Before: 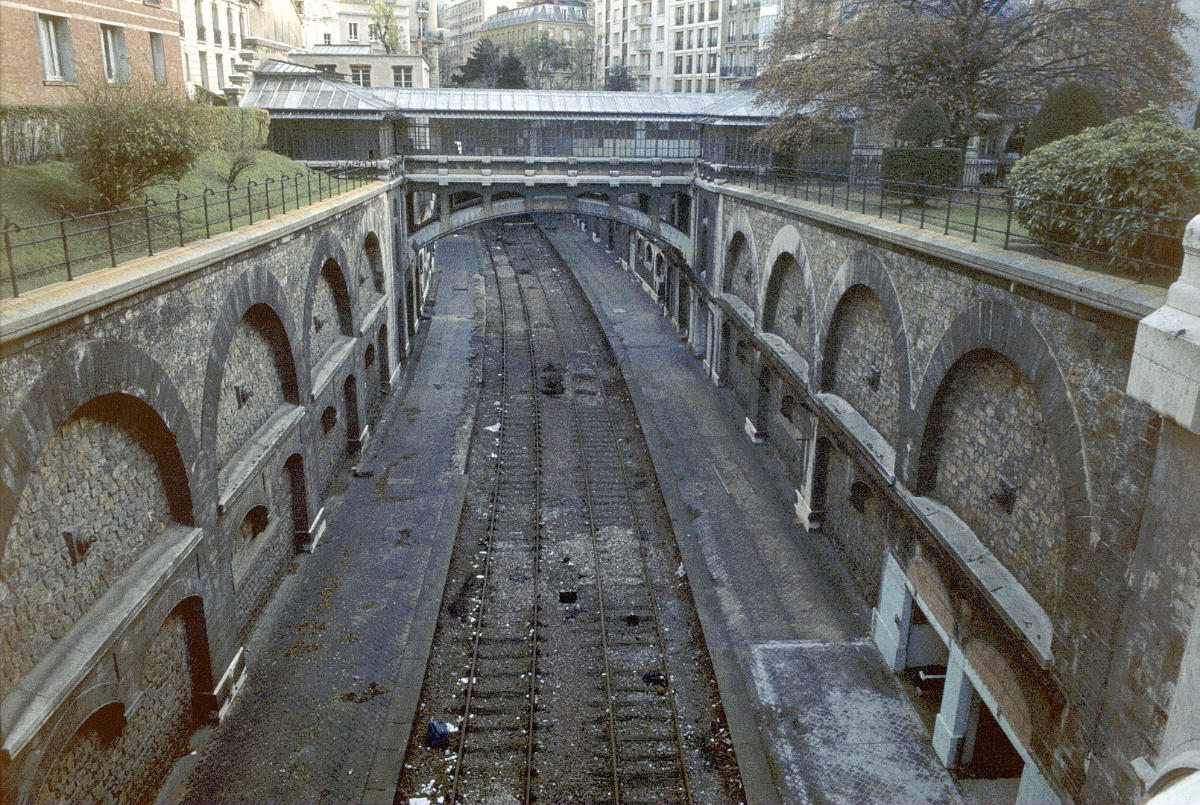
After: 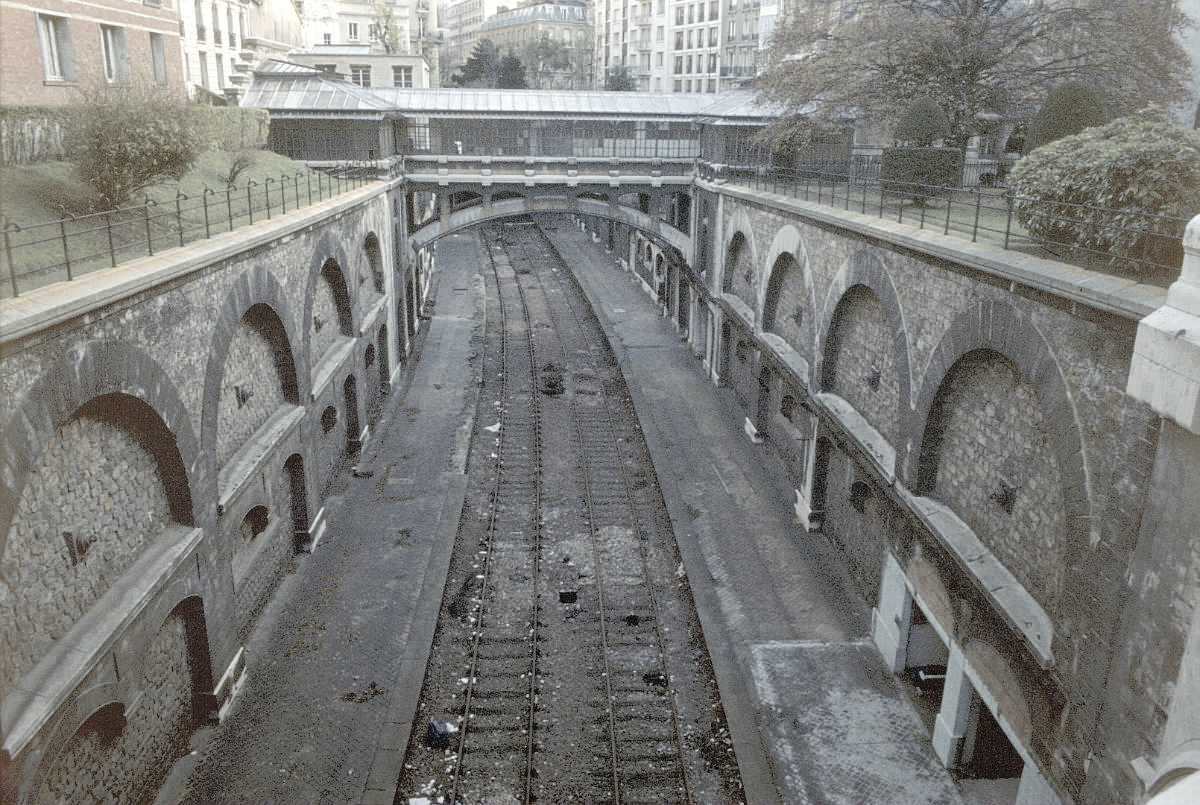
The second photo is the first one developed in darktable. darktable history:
contrast brightness saturation: brightness 0.18, saturation -0.5
graduated density: rotation -180°, offset 27.42
